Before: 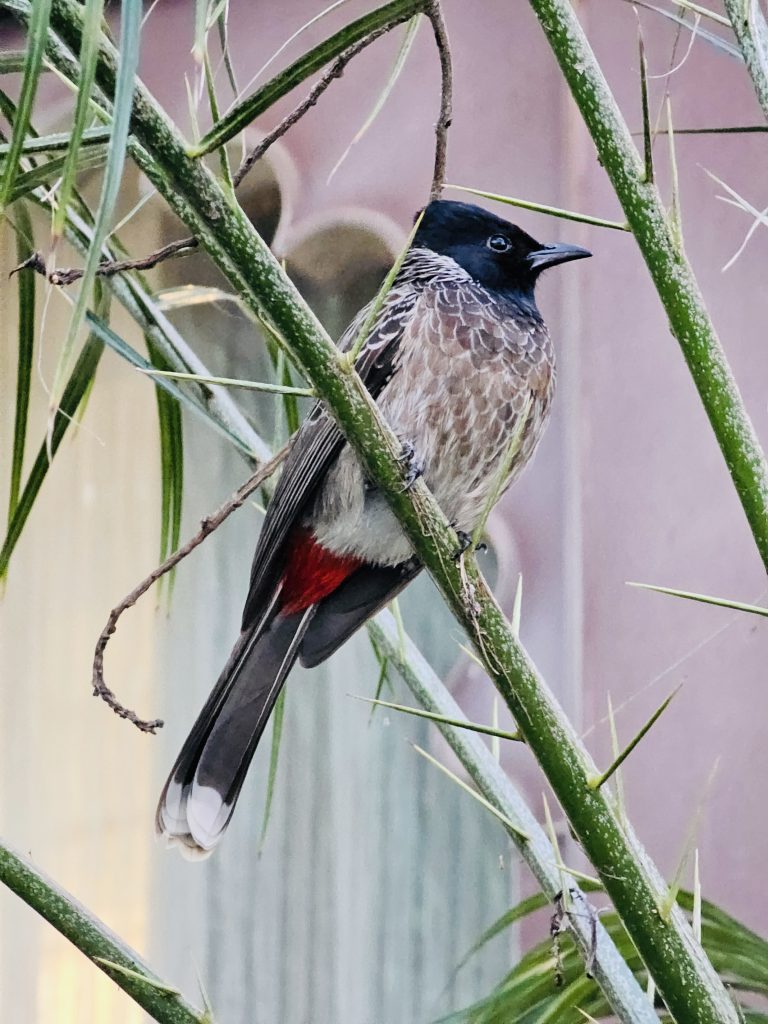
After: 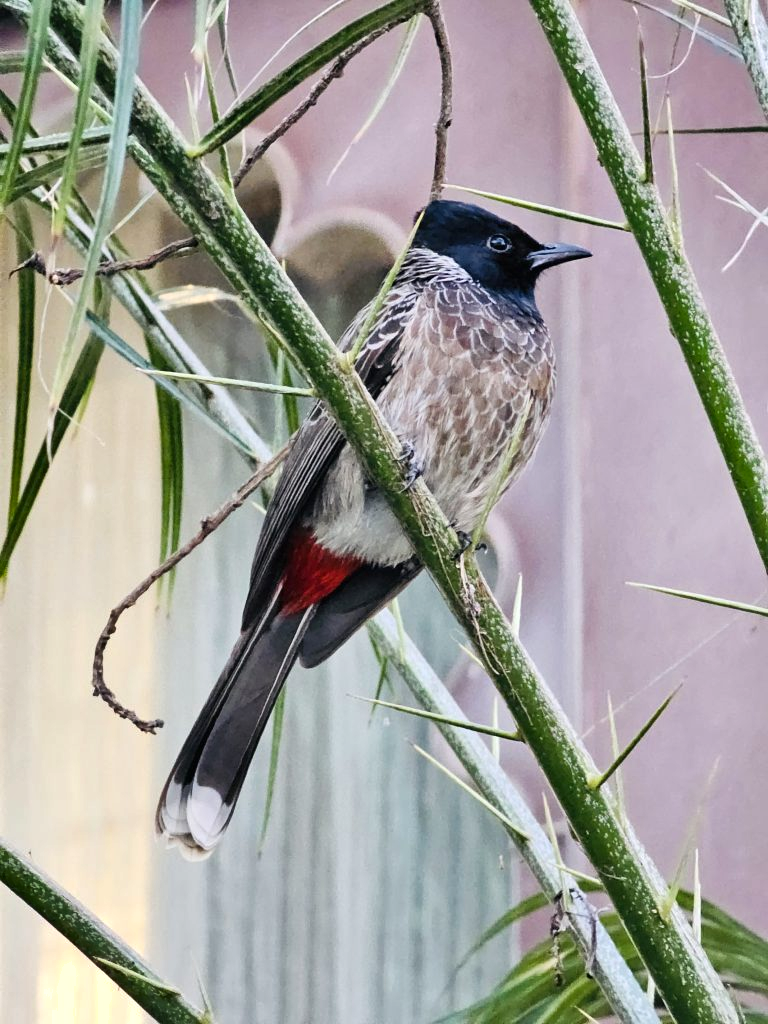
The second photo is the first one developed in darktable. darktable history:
shadows and highlights: white point adjustment 1, soften with gaussian
exposure: exposure 0.197 EV, compensate highlight preservation false
